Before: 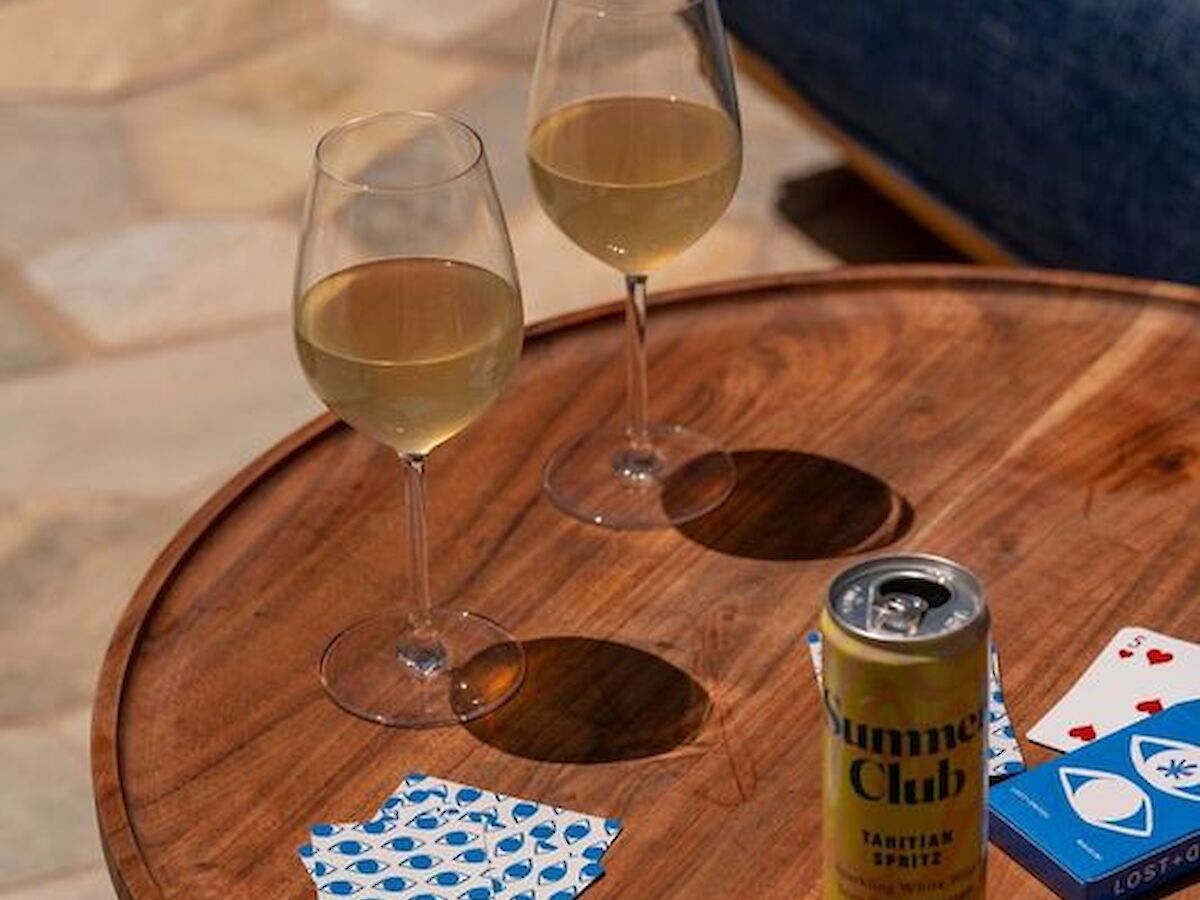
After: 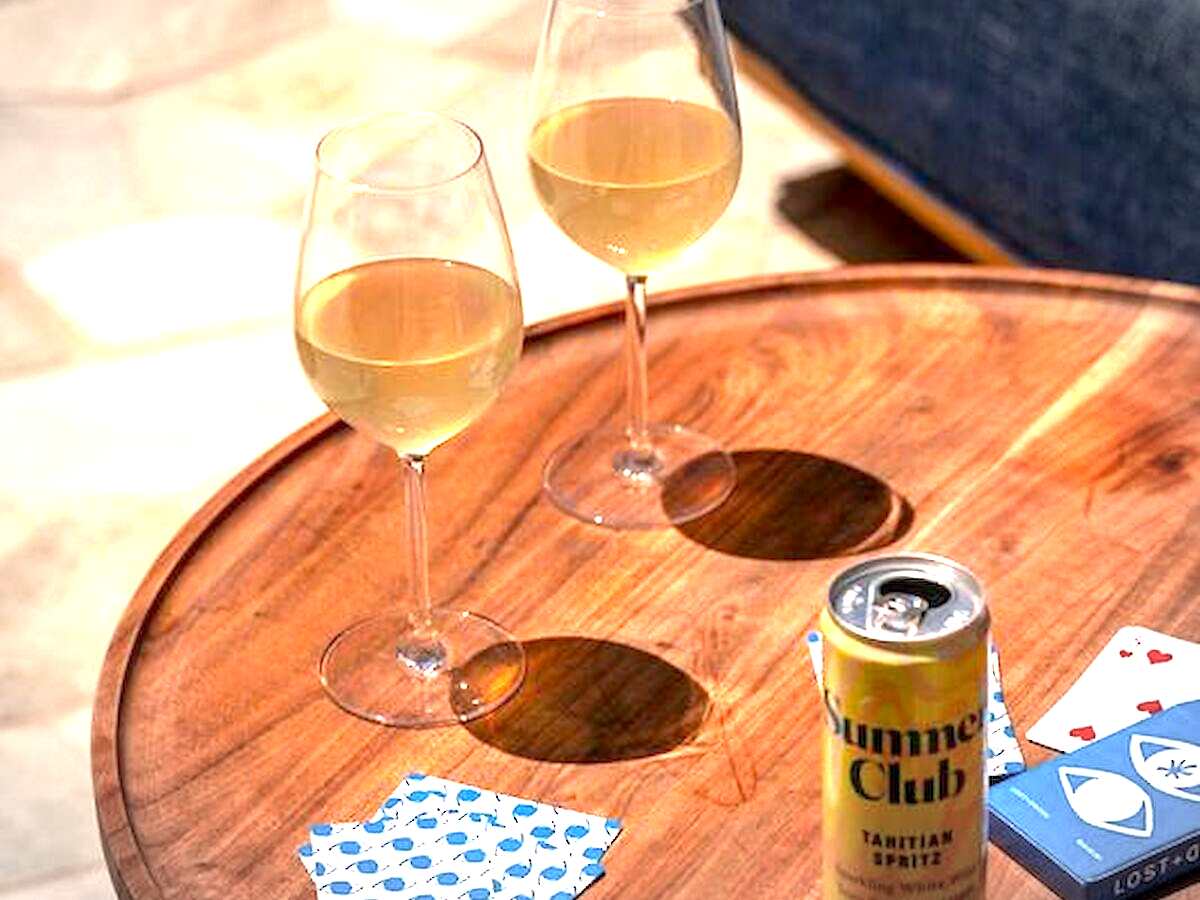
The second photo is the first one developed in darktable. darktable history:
exposure: black level correction 0.001, exposure 1.994 EV, compensate highlight preservation false
vignetting: automatic ratio true
